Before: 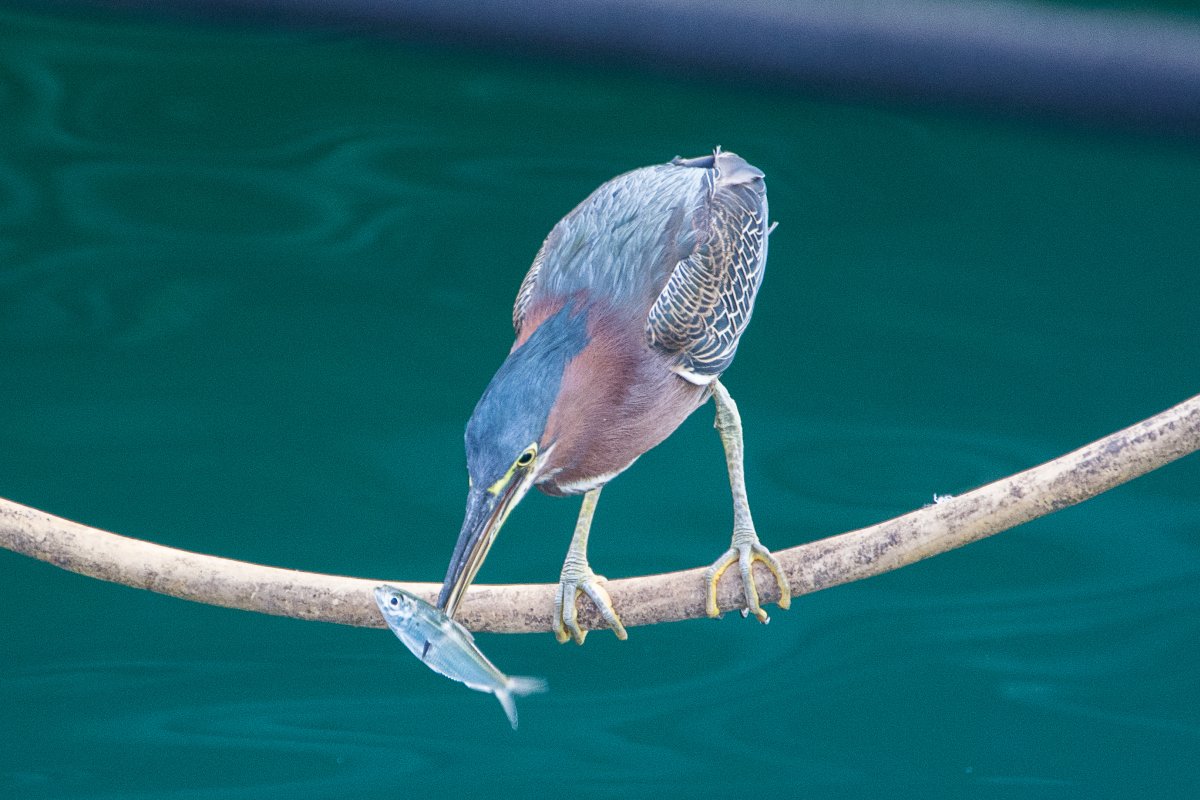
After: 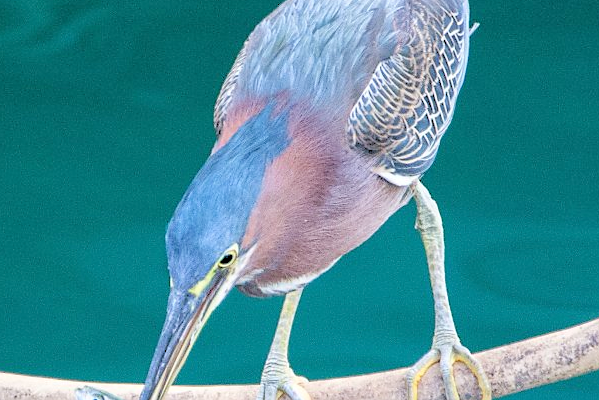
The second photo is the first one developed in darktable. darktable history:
crop: left 25%, top 25%, right 25%, bottom 25%
sharpen: radius 1, threshold 1
tone equalizer: on, module defaults
rgb levels: levels [[0.027, 0.429, 0.996], [0, 0.5, 1], [0, 0.5, 1]]
